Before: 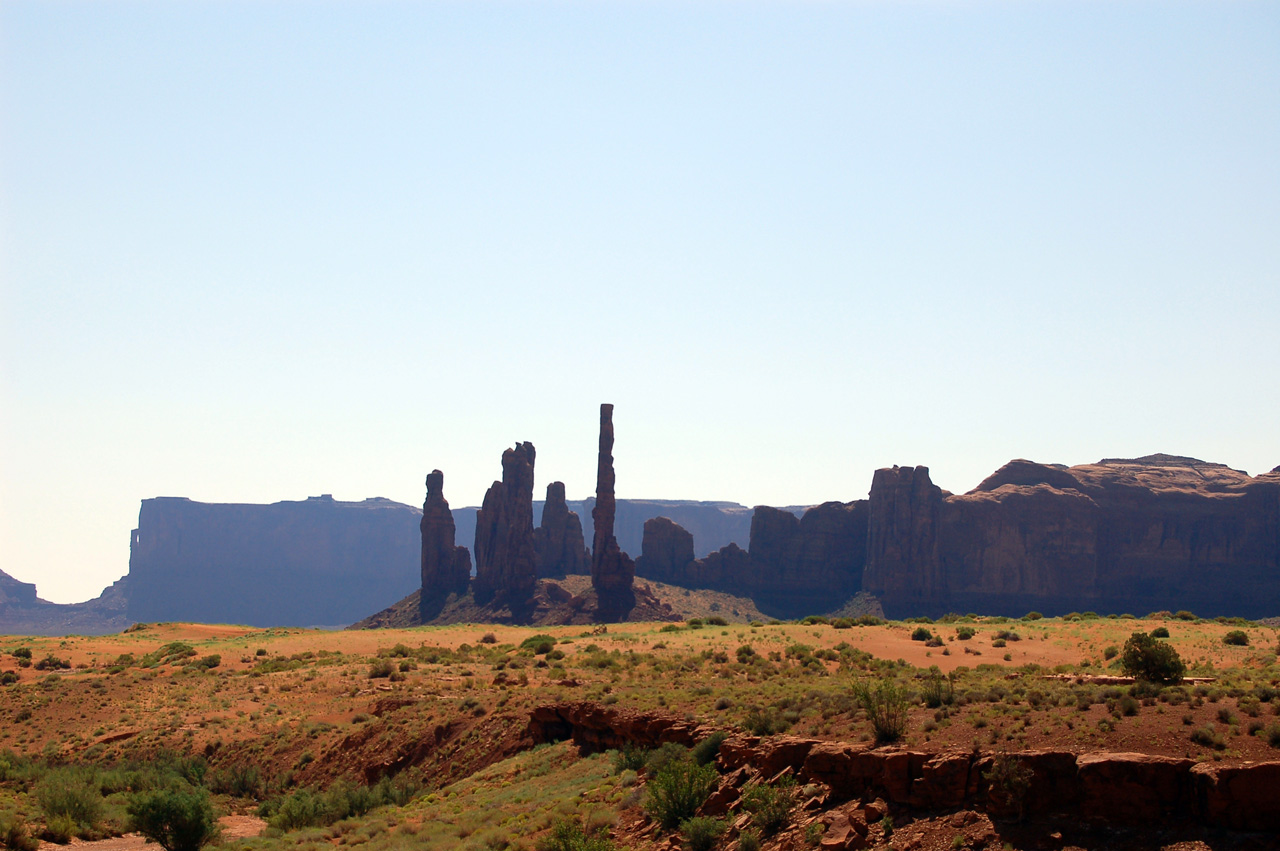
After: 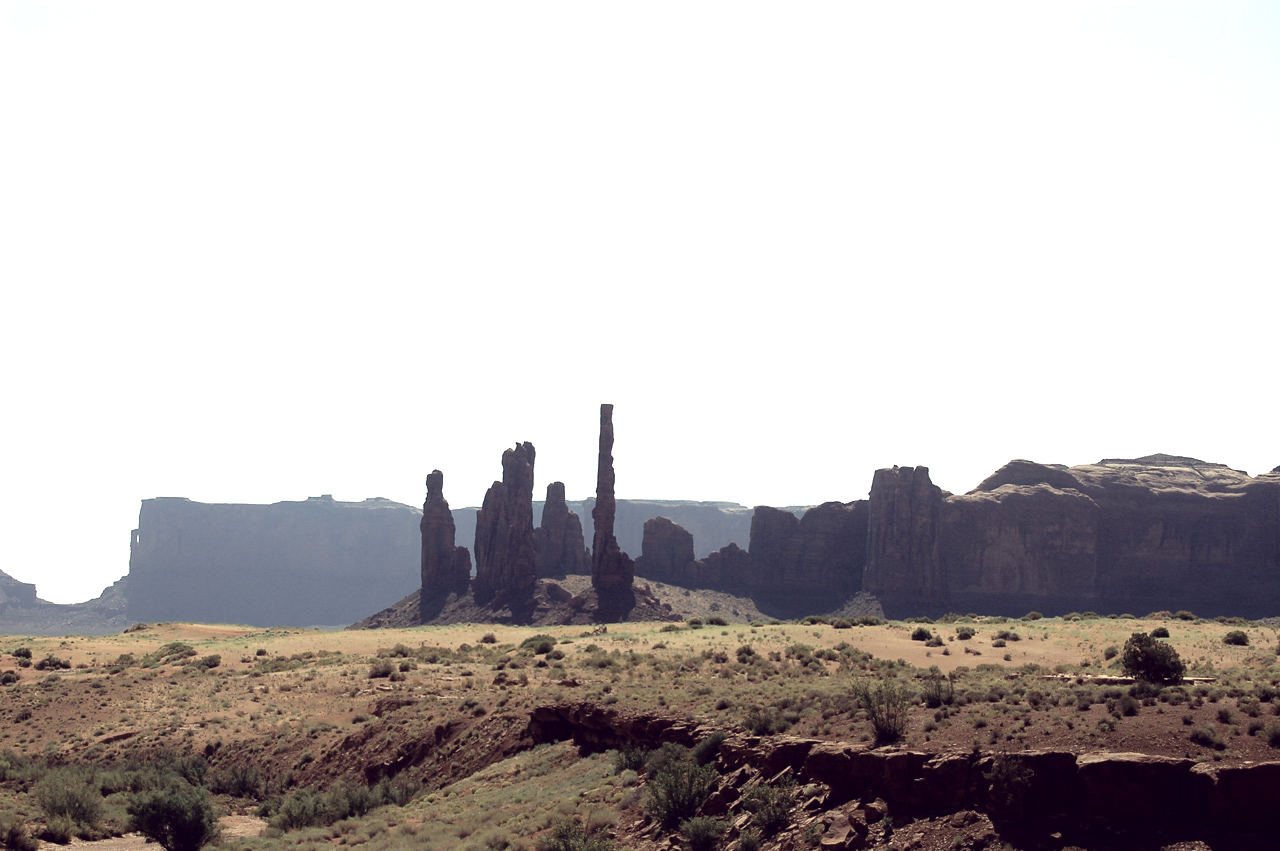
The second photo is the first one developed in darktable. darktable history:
tone equalizer: -8 EV -0.788 EV, -7 EV -0.706 EV, -6 EV -0.581 EV, -5 EV -0.366 EV, -3 EV 0.4 EV, -2 EV 0.6 EV, -1 EV 0.683 EV, +0 EV 0.756 EV
color correction: highlights a* -20.27, highlights b* 20.44, shadows a* 19.68, shadows b* -21.06, saturation 0.413
